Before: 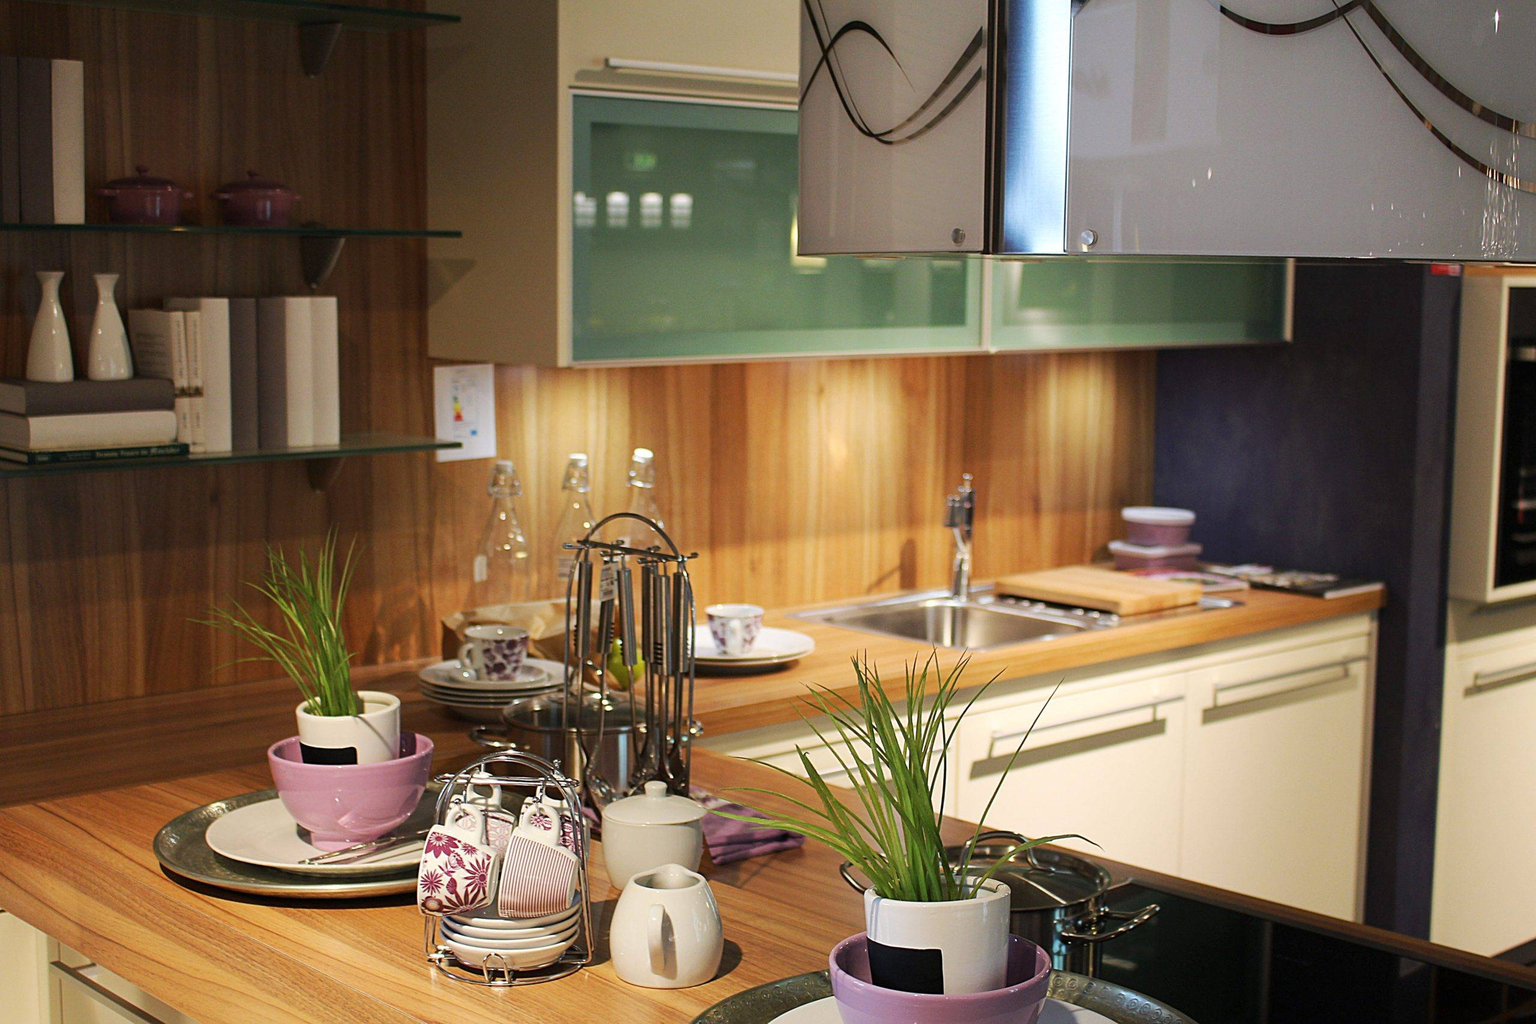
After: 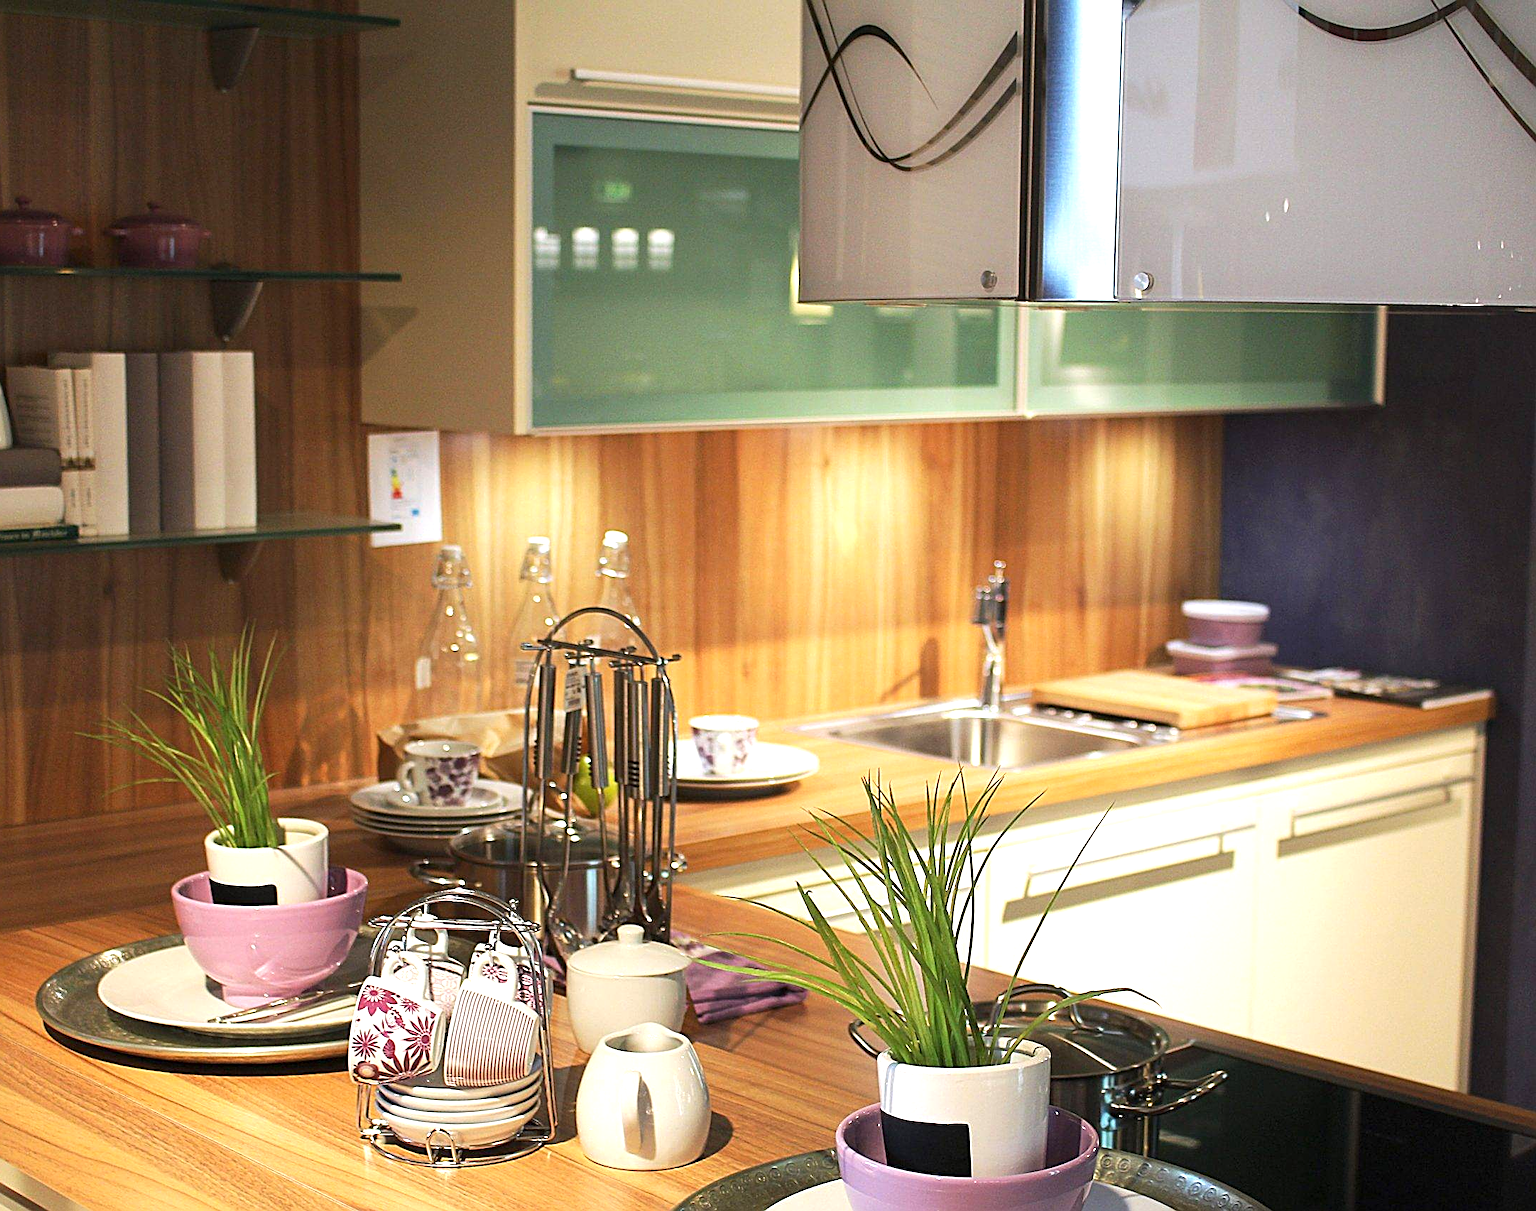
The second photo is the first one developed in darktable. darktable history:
crop: left 8.02%, right 7.453%
sharpen: on, module defaults
exposure: black level correction 0, exposure 0.699 EV, compensate highlight preservation false
contrast equalizer: y [[0.5 ×6], [0.5 ×6], [0.975, 0.964, 0.925, 0.865, 0.793, 0.721], [0 ×6], [0 ×6]], mix 0.528
